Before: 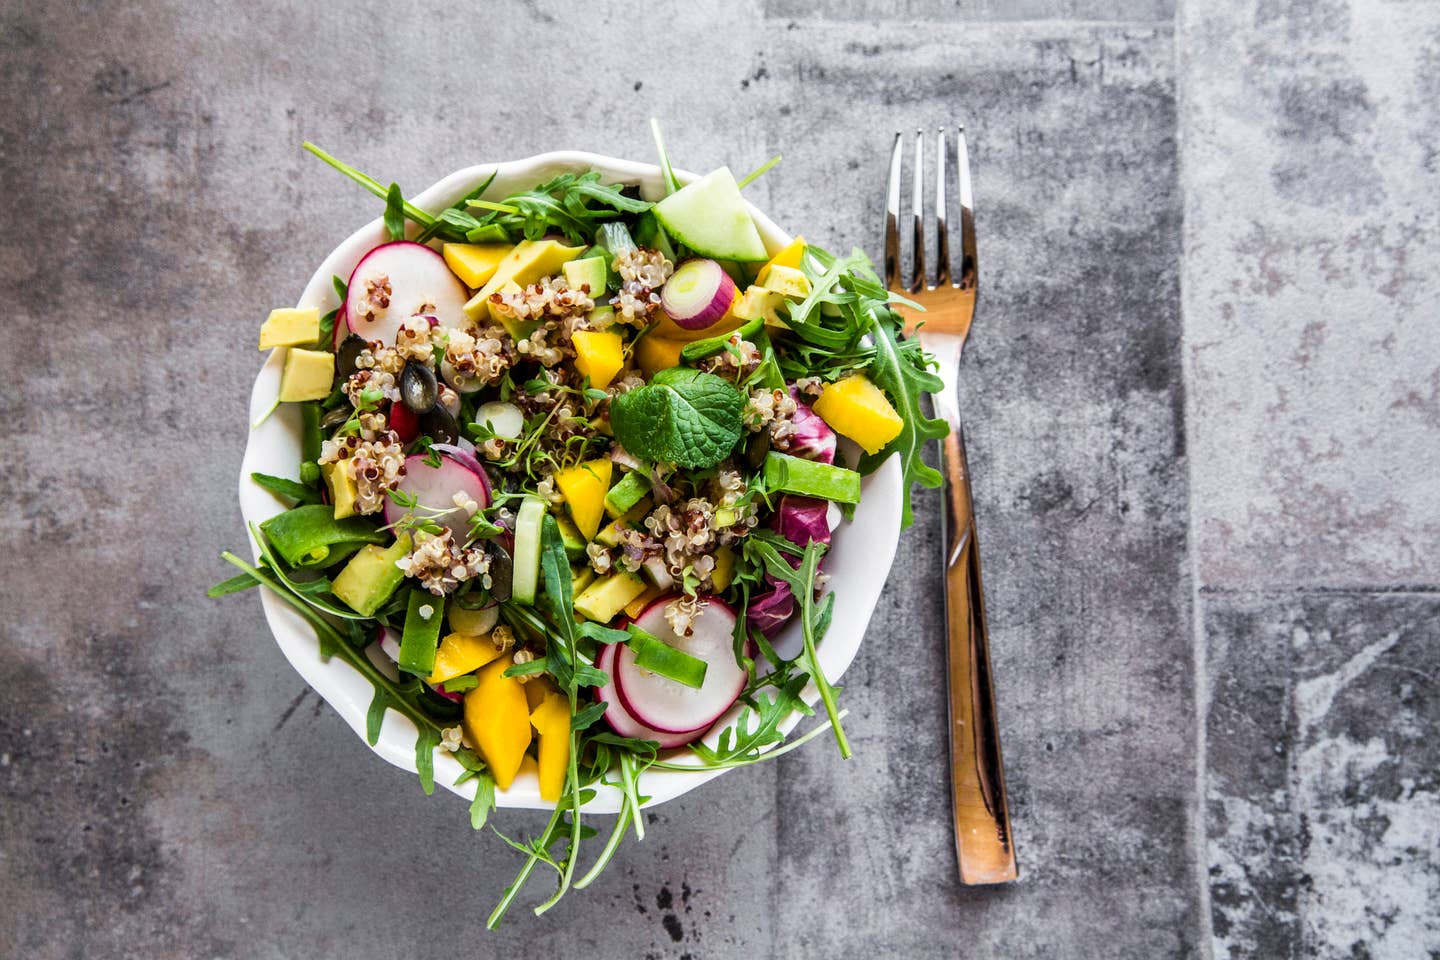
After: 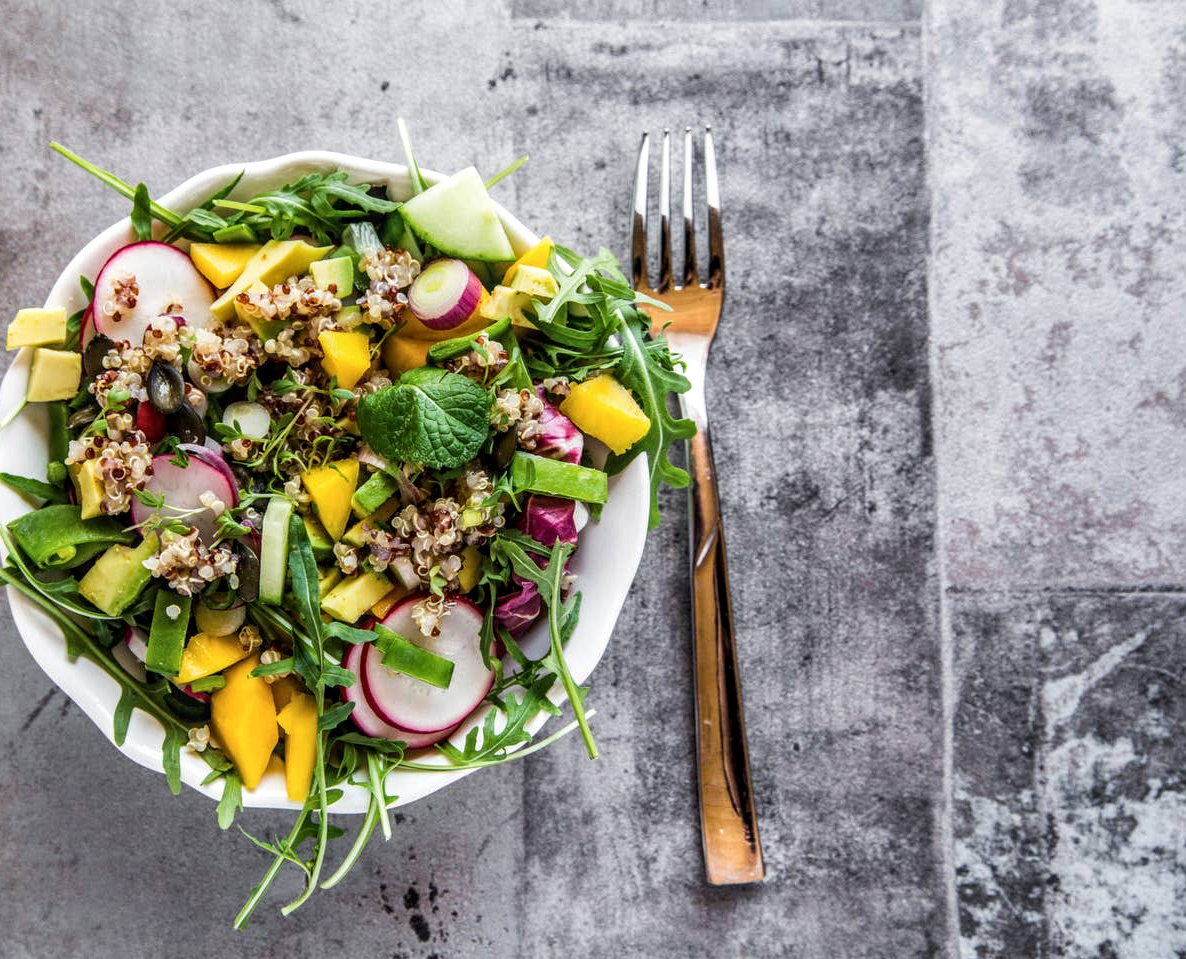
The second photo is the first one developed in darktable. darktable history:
local contrast: on, module defaults
crop: left 17.582%, bottom 0.031%
color zones: curves: ch0 [(0.25, 0.5) (0.428, 0.473) (0.75, 0.5)]; ch1 [(0.243, 0.479) (0.398, 0.452) (0.75, 0.5)]
